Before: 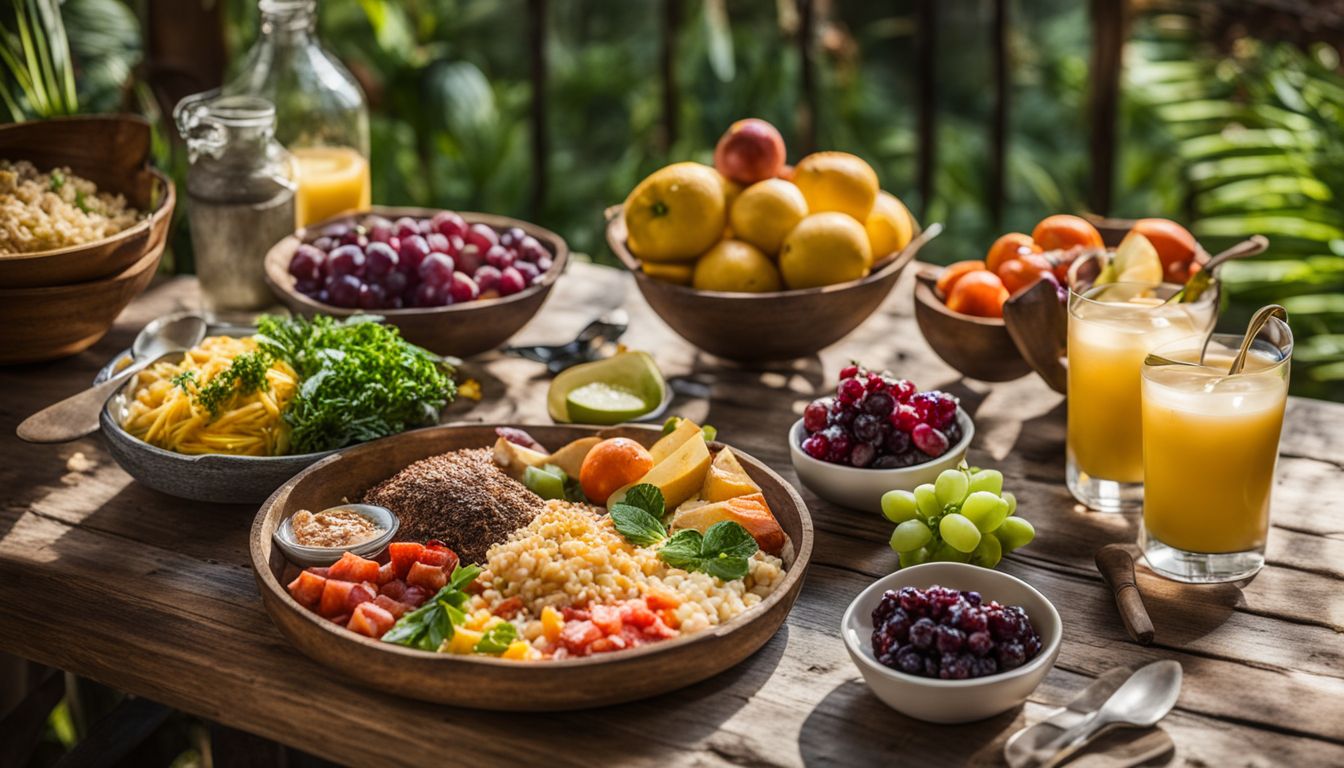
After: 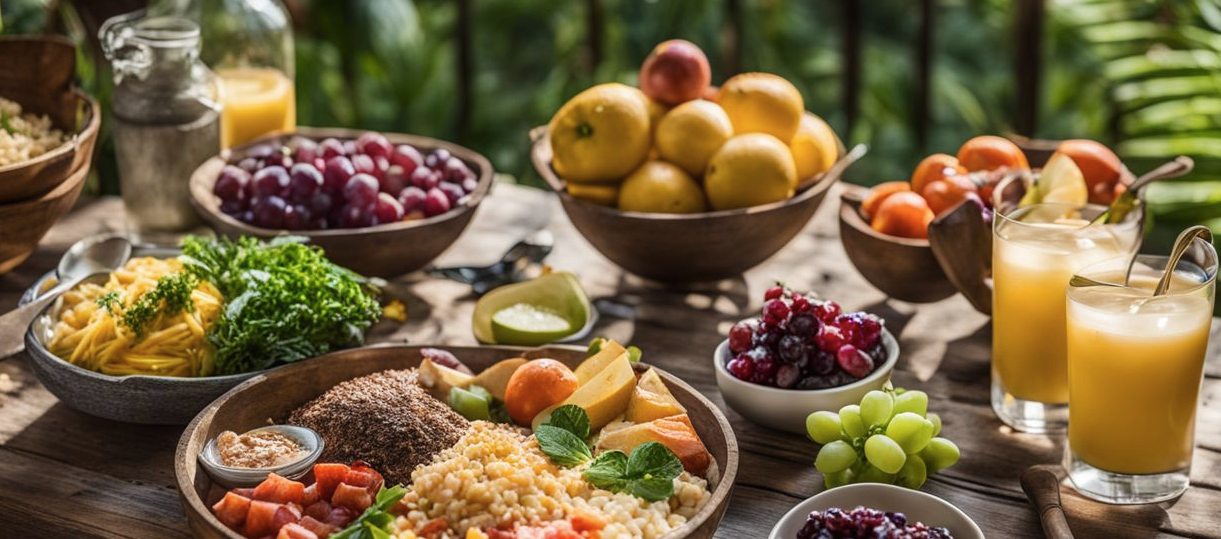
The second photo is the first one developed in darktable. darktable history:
crop: left 5.596%, top 10.314%, right 3.534%, bottom 19.395%
color zones: curves: ch1 [(0, 0.469) (0.01, 0.469) (0.12, 0.446) (0.248, 0.469) (0.5, 0.5) (0.748, 0.5) (0.99, 0.469) (1, 0.469)]
